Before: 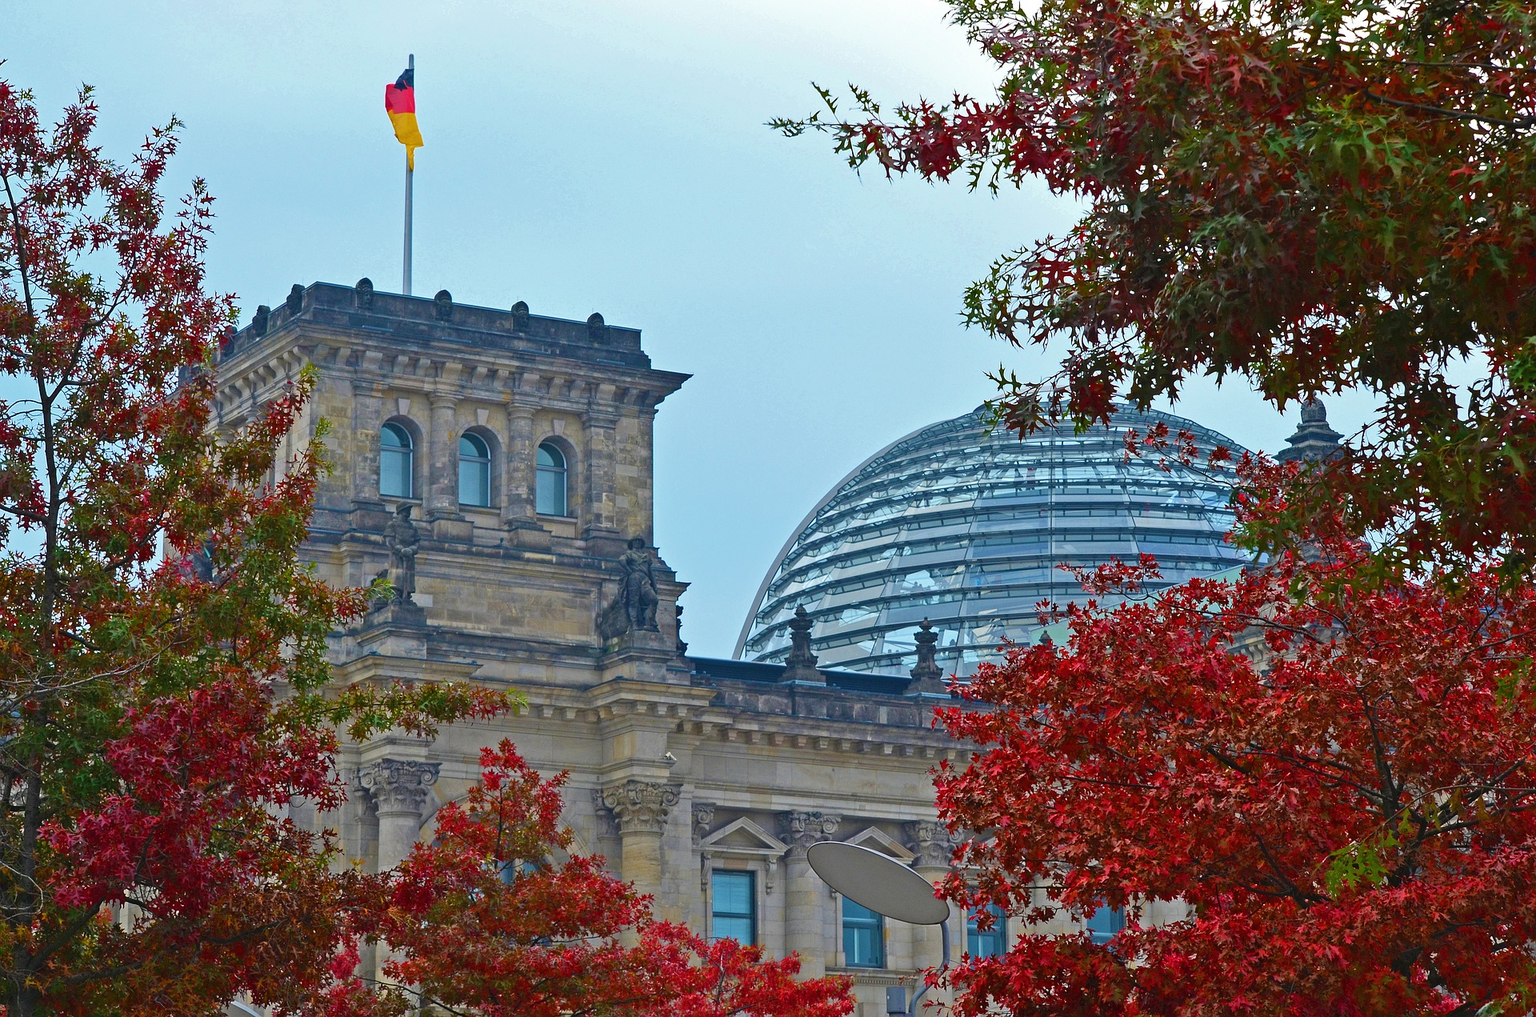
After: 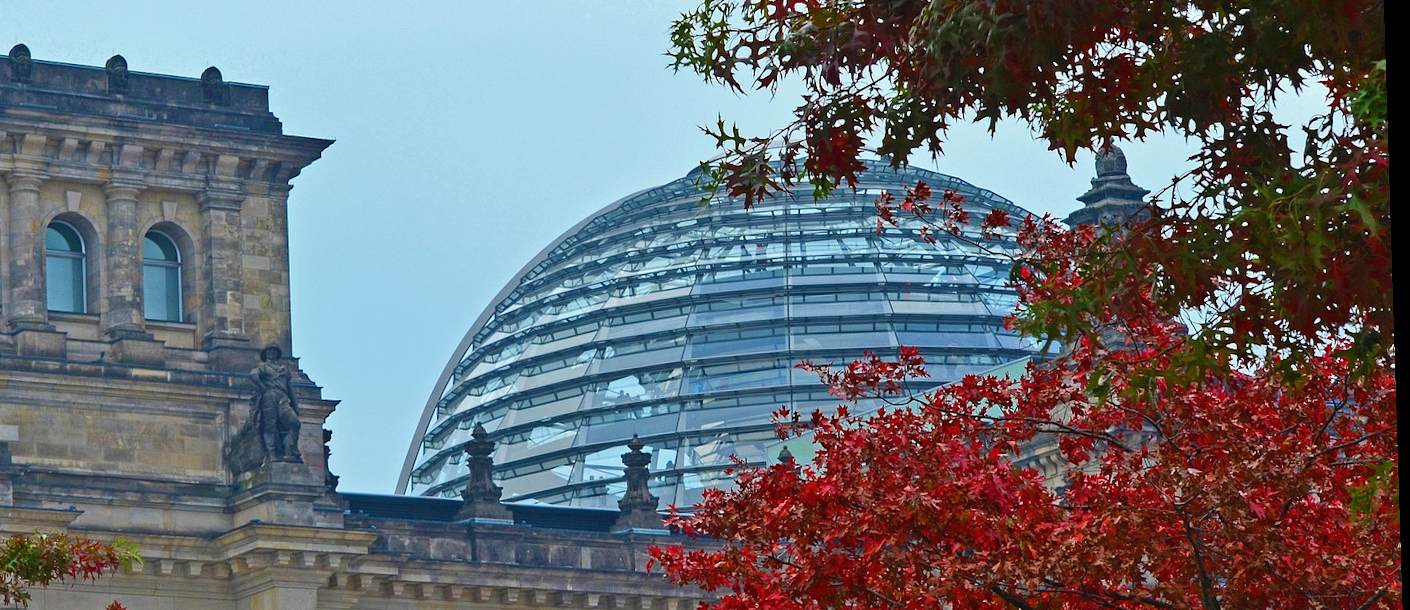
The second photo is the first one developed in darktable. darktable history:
crop and rotate: left 27.938%, top 27.046%, bottom 27.046%
rotate and perspective: rotation -1.77°, lens shift (horizontal) 0.004, automatic cropping off
